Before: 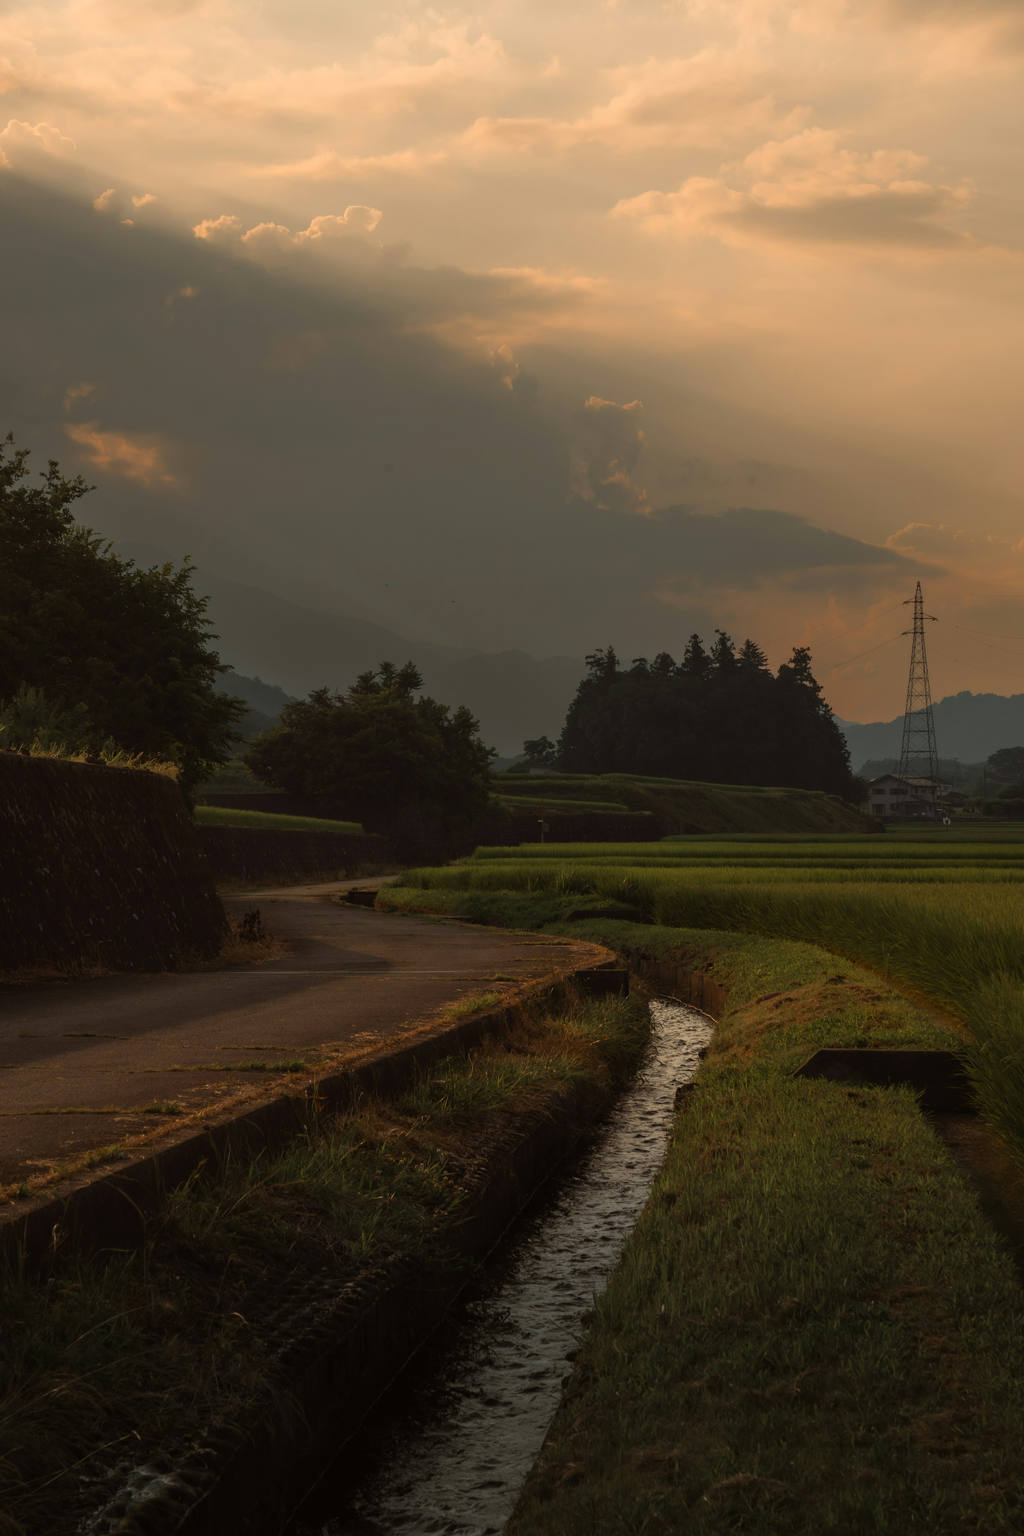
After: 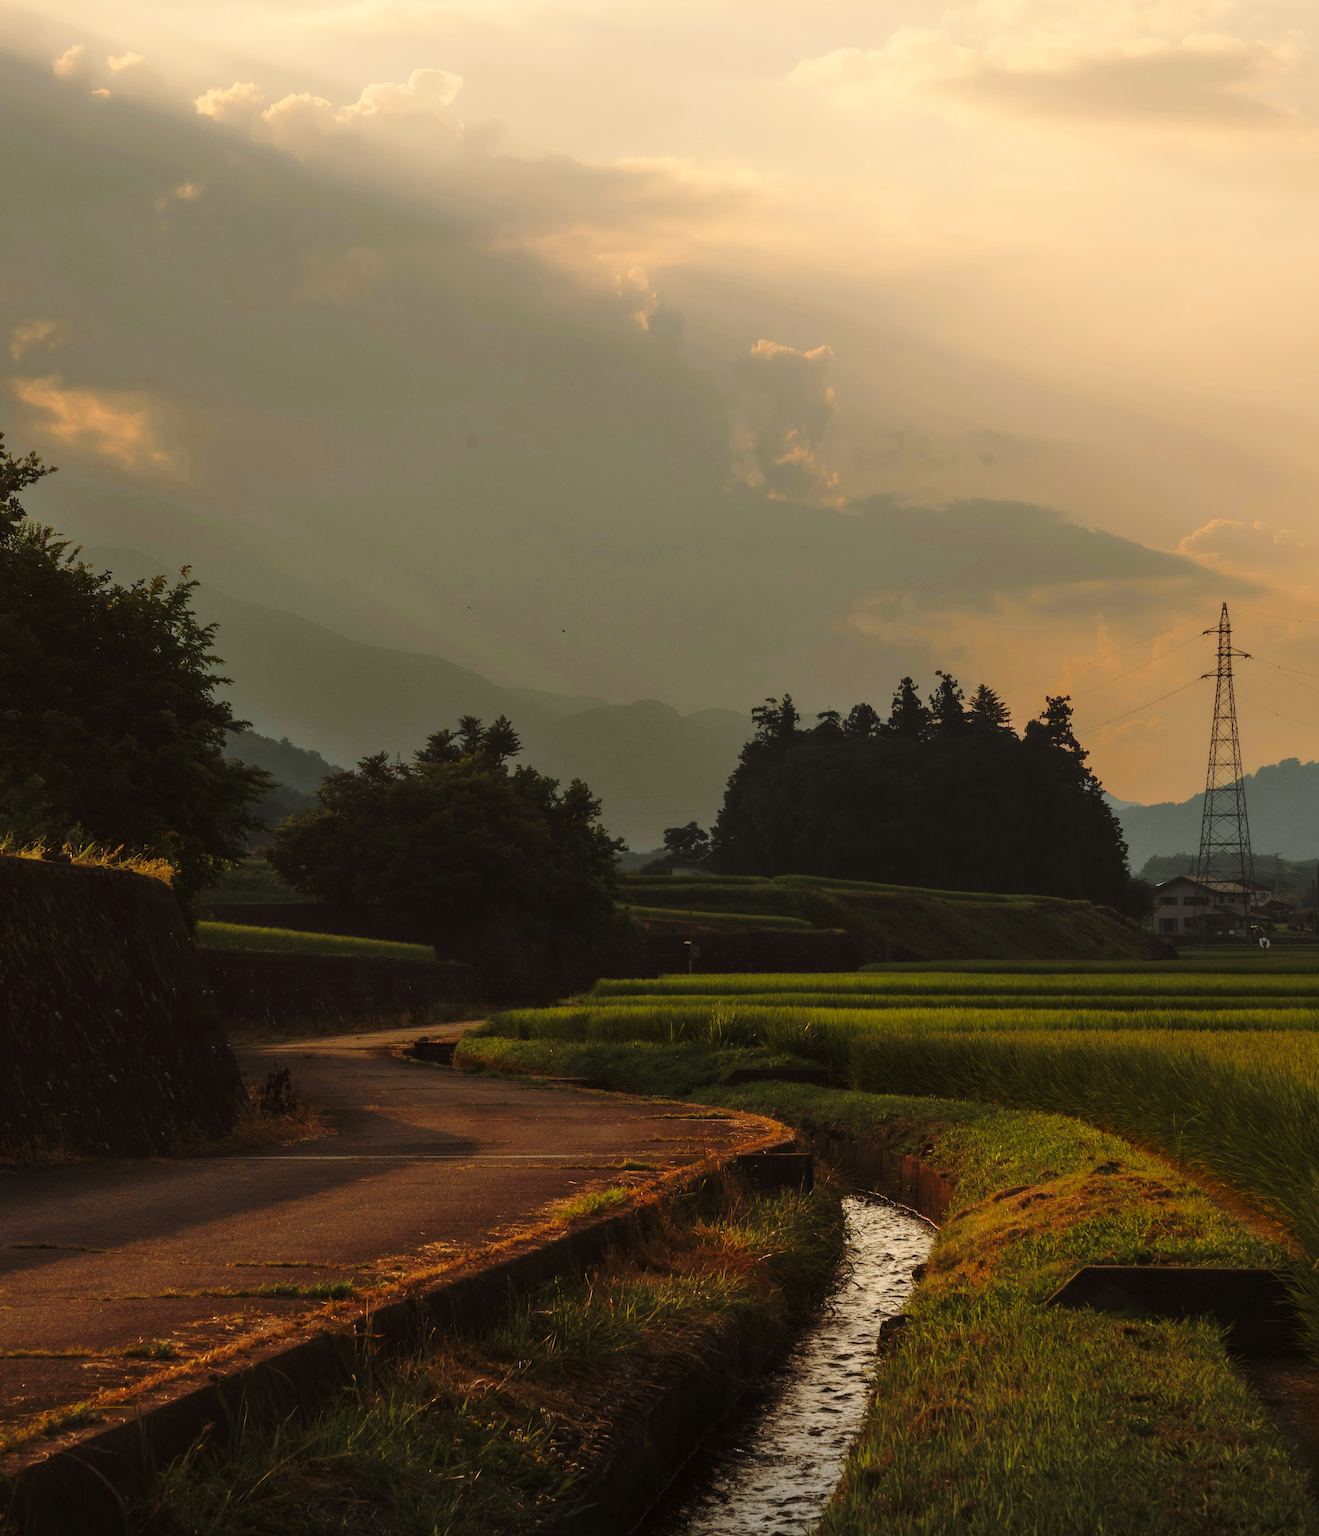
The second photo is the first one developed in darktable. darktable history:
base curve: curves: ch0 [(0, 0) (0.032, 0.037) (0.105, 0.228) (0.435, 0.76) (0.856, 0.983) (1, 1)], preserve colors none
crop: left 5.497%, top 10.246%, right 3.718%, bottom 19.309%
